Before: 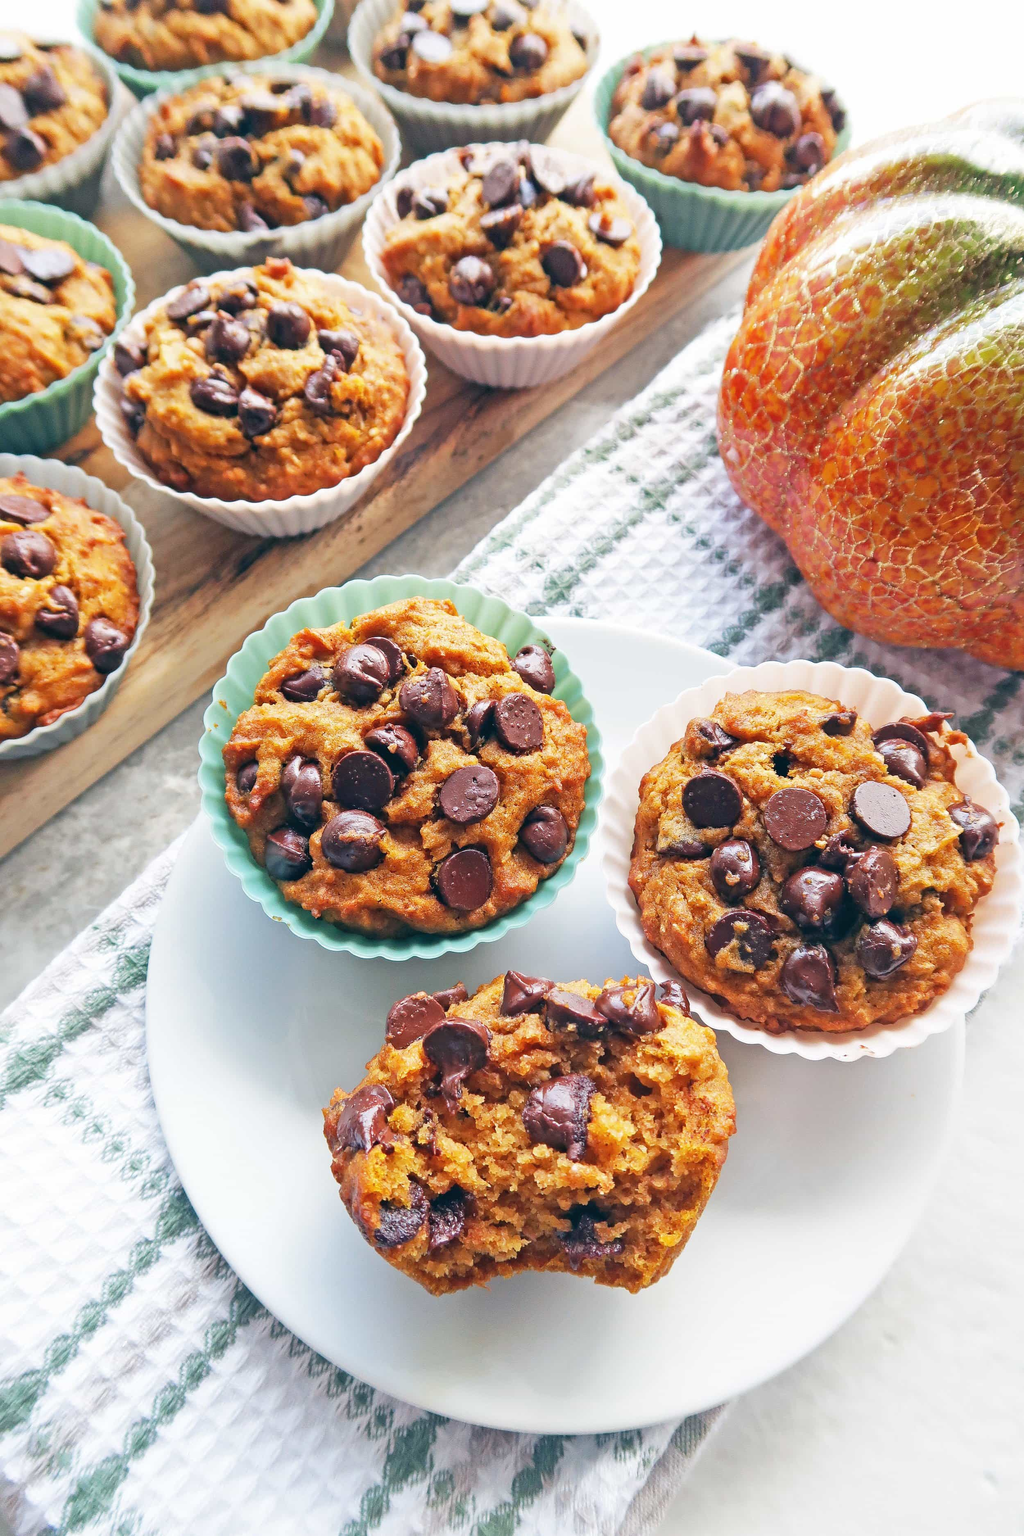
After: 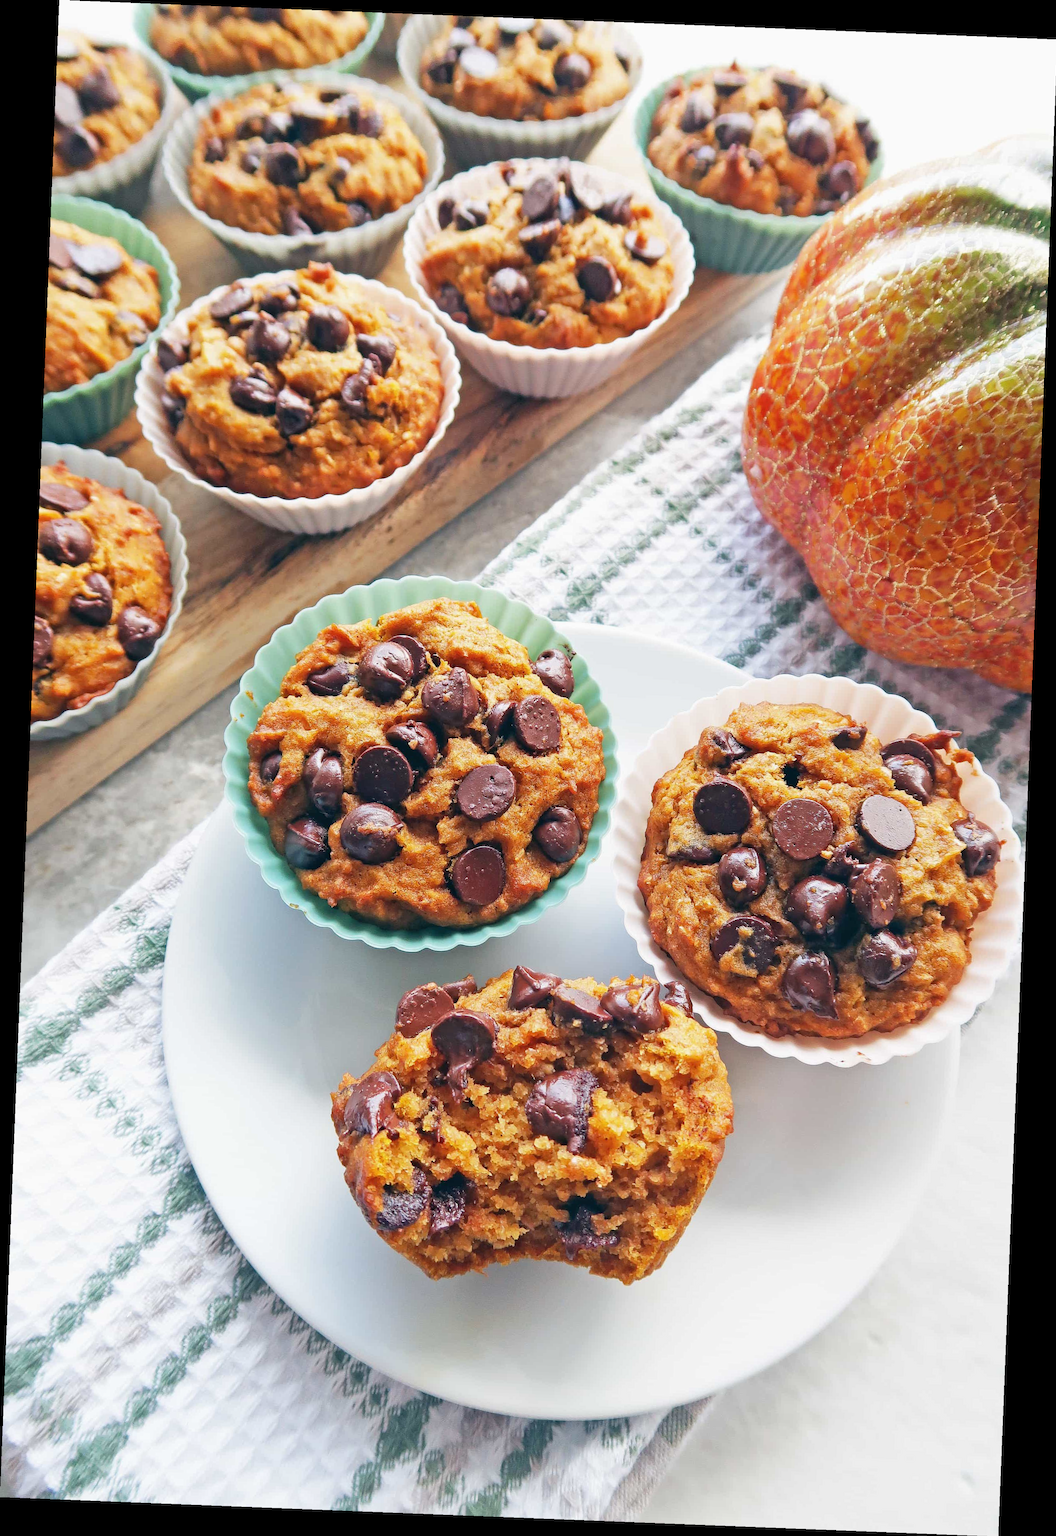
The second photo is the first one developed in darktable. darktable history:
exposure: exposure -0.048 EV, compensate highlight preservation false
rotate and perspective: rotation 2.27°, automatic cropping off
